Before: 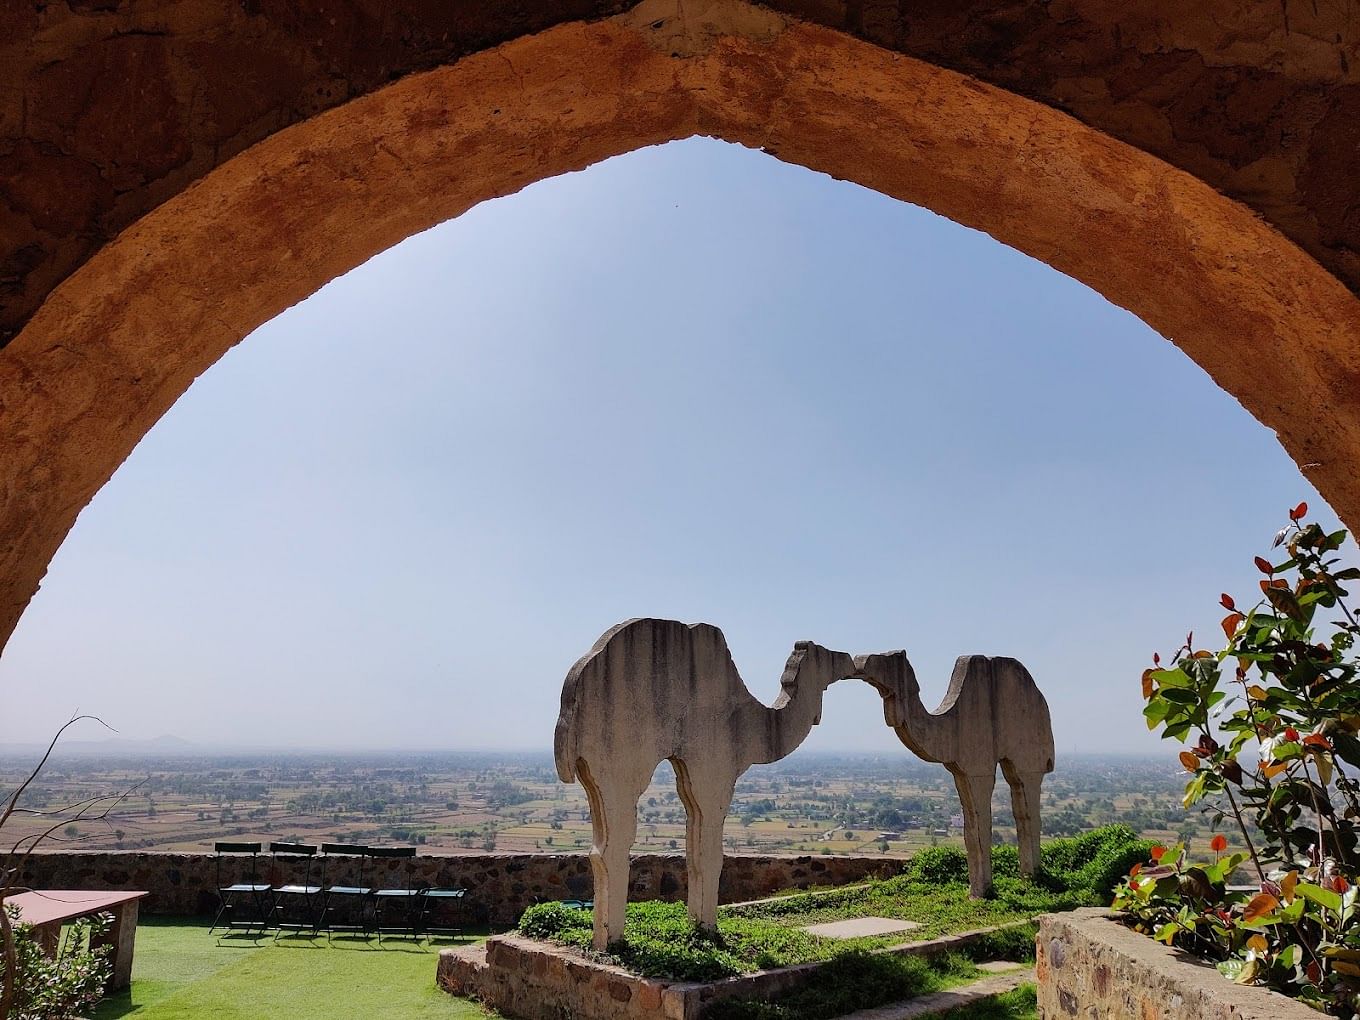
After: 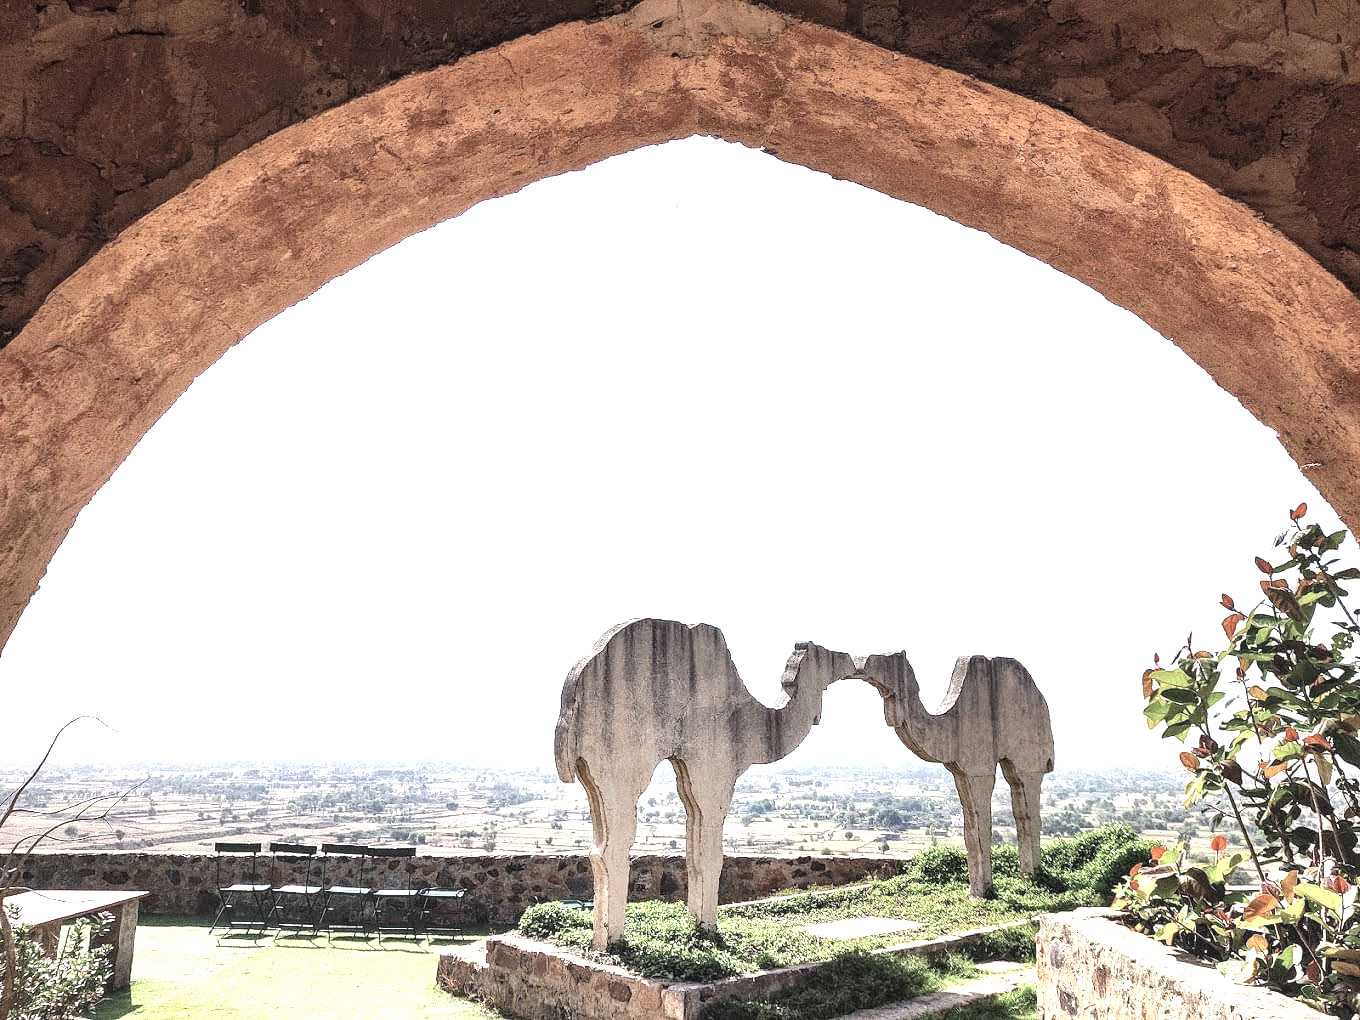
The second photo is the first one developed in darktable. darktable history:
color correction: saturation 0.5
grain: coarseness 0.47 ISO
local contrast: on, module defaults
exposure: black level correction 0, exposure 1.9 EV, compensate highlight preservation false
